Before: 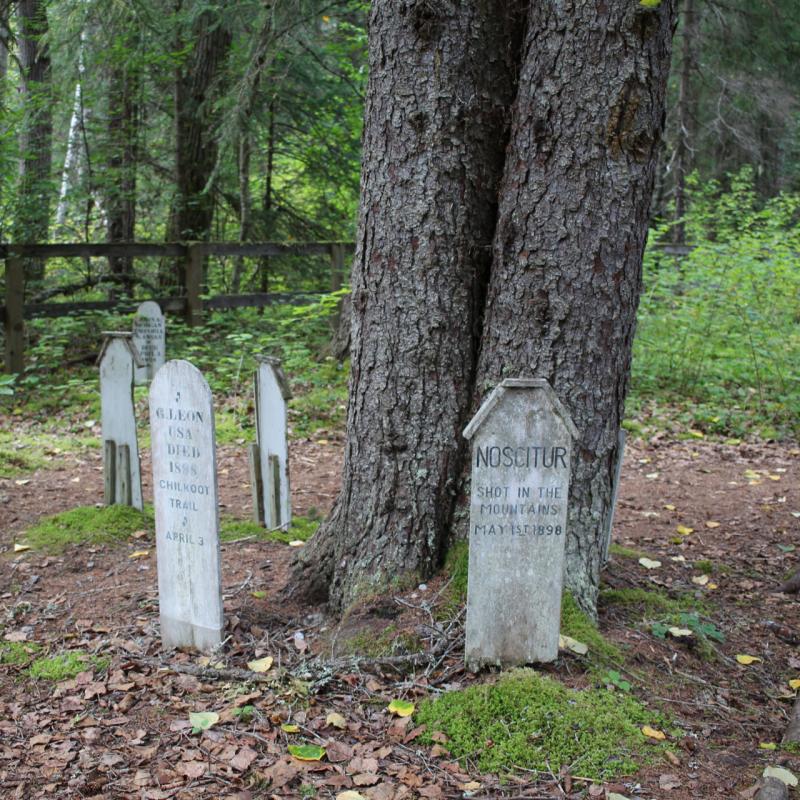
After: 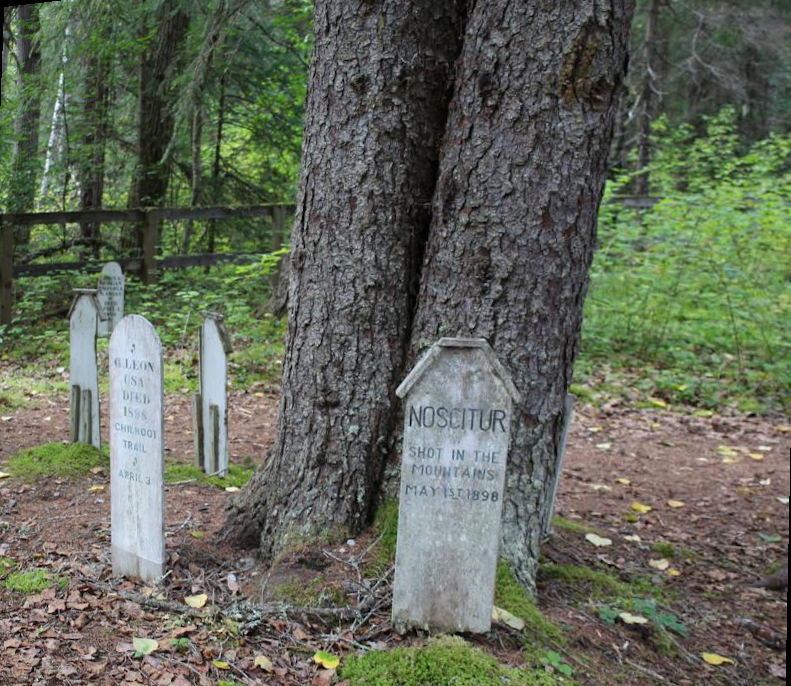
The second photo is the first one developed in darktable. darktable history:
exposure: compensate highlight preservation false
rotate and perspective: rotation 1.69°, lens shift (vertical) -0.023, lens shift (horizontal) -0.291, crop left 0.025, crop right 0.988, crop top 0.092, crop bottom 0.842
